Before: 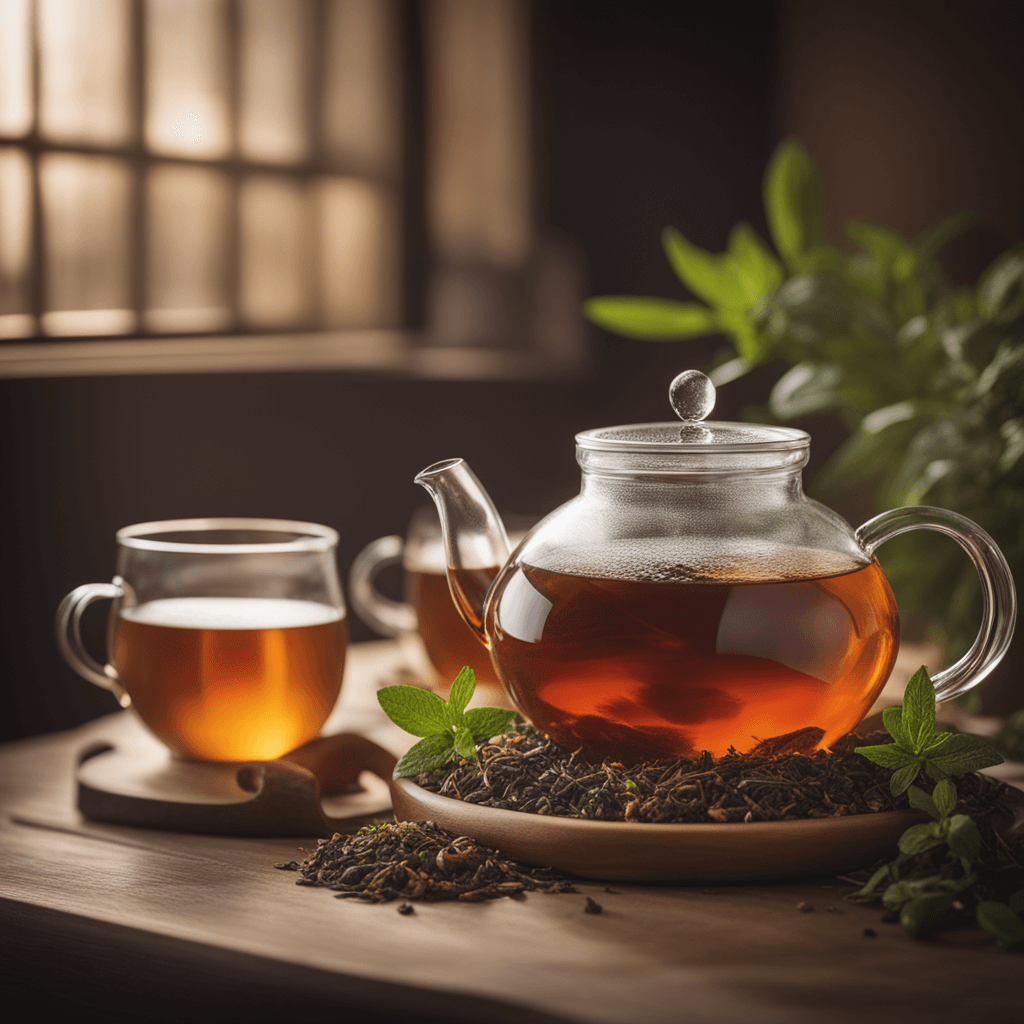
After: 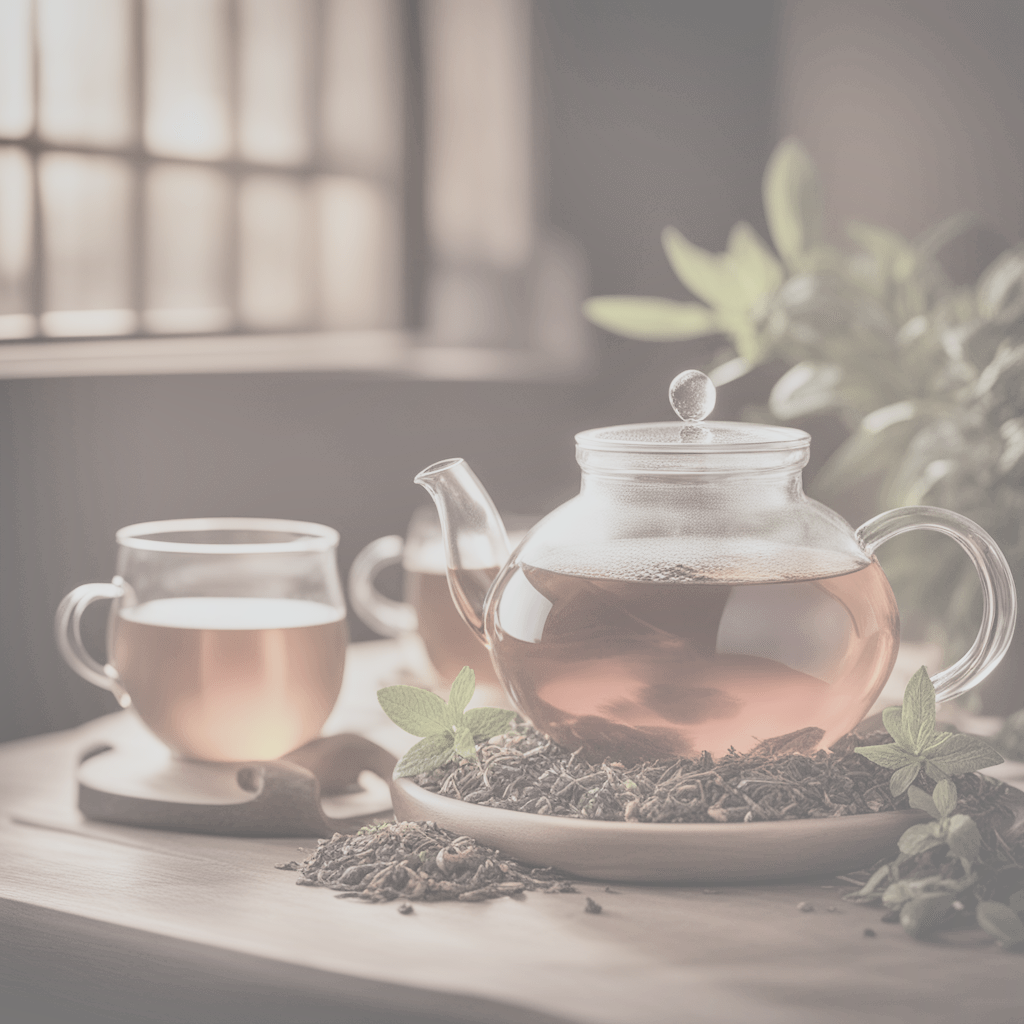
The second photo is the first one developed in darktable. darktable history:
shadows and highlights: low approximation 0.01, soften with gaussian
filmic rgb: black relative exposure -7.65 EV, white relative exposure 4.56 EV, hardness 3.61
exposure: black level correction 0, exposure 1 EV, compensate highlight preservation false
contrast brightness saturation: contrast -0.32, brightness 0.75, saturation -0.78
rgb levels: mode RGB, independent channels, levels [[0, 0.5, 1], [0, 0.521, 1], [0, 0.536, 1]]
